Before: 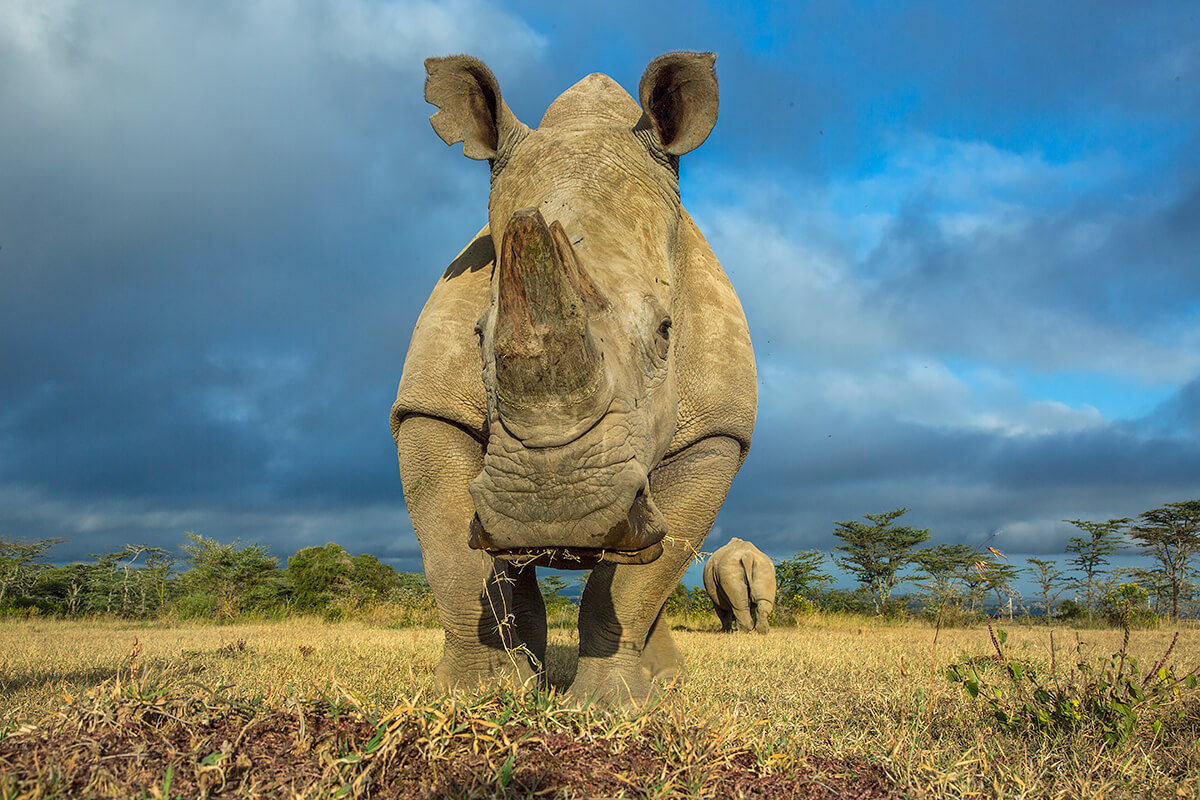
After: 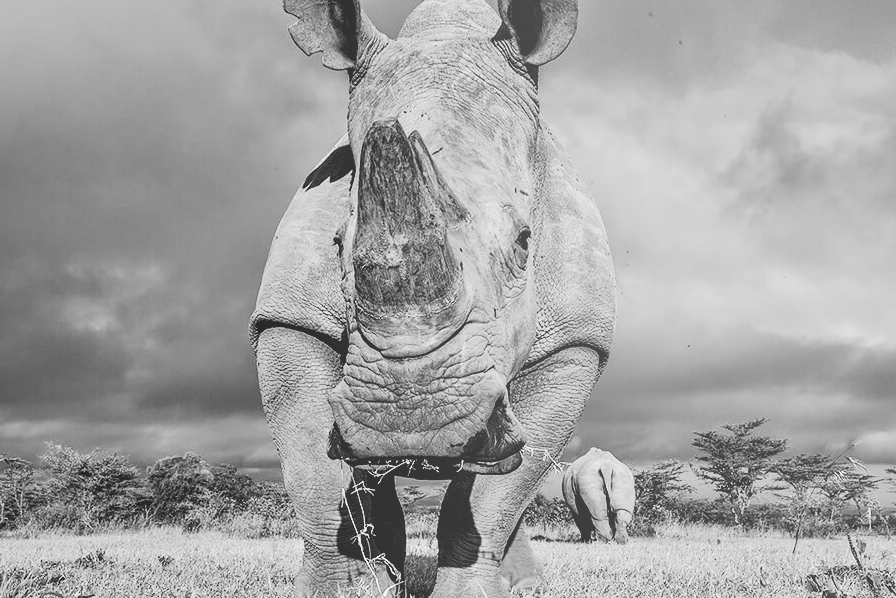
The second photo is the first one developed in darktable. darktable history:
white balance: red 0.967, blue 1.049
crop and rotate: left 11.831%, top 11.346%, right 13.429%, bottom 13.899%
contrast equalizer: octaves 7, y [[0.6 ×6], [0.55 ×6], [0 ×6], [0 ×6], [0 ×6]]
monochrome: on, module defaults
tone curve: curves: ch0 [(0, 0.017) (0.091, 0.04) (0.296, 0.276) (0.439, 0.482) (0.64, 0.729) (0.785, 0.817) (0.995, 0.917)]; ch1 [(0, 0) (0.384, 0.365) (0.463, 0.447) (0.486, 0.474) (0.503, 0.497) (0.526, 0.52) (0.555, 0.564) (0.578, 0.589) (0.638, 0.66) (0.766, 0.773) (1, 1)]; ch2 [(0, 0) (0.374, 0.344) (0.446, 0.443) (0.501, 0.509) (0.528, 0.522) (0.569, 0.593) (0.61, 0.646) (0.666, 0.688) (1, 1)], color space Lab, independent channels, preserve colors none
bloom: size 40%
vibrance: vibrance 10%
color balance rgb: perceptual saturation grading › global saturation 20%, global vibrance 20%
